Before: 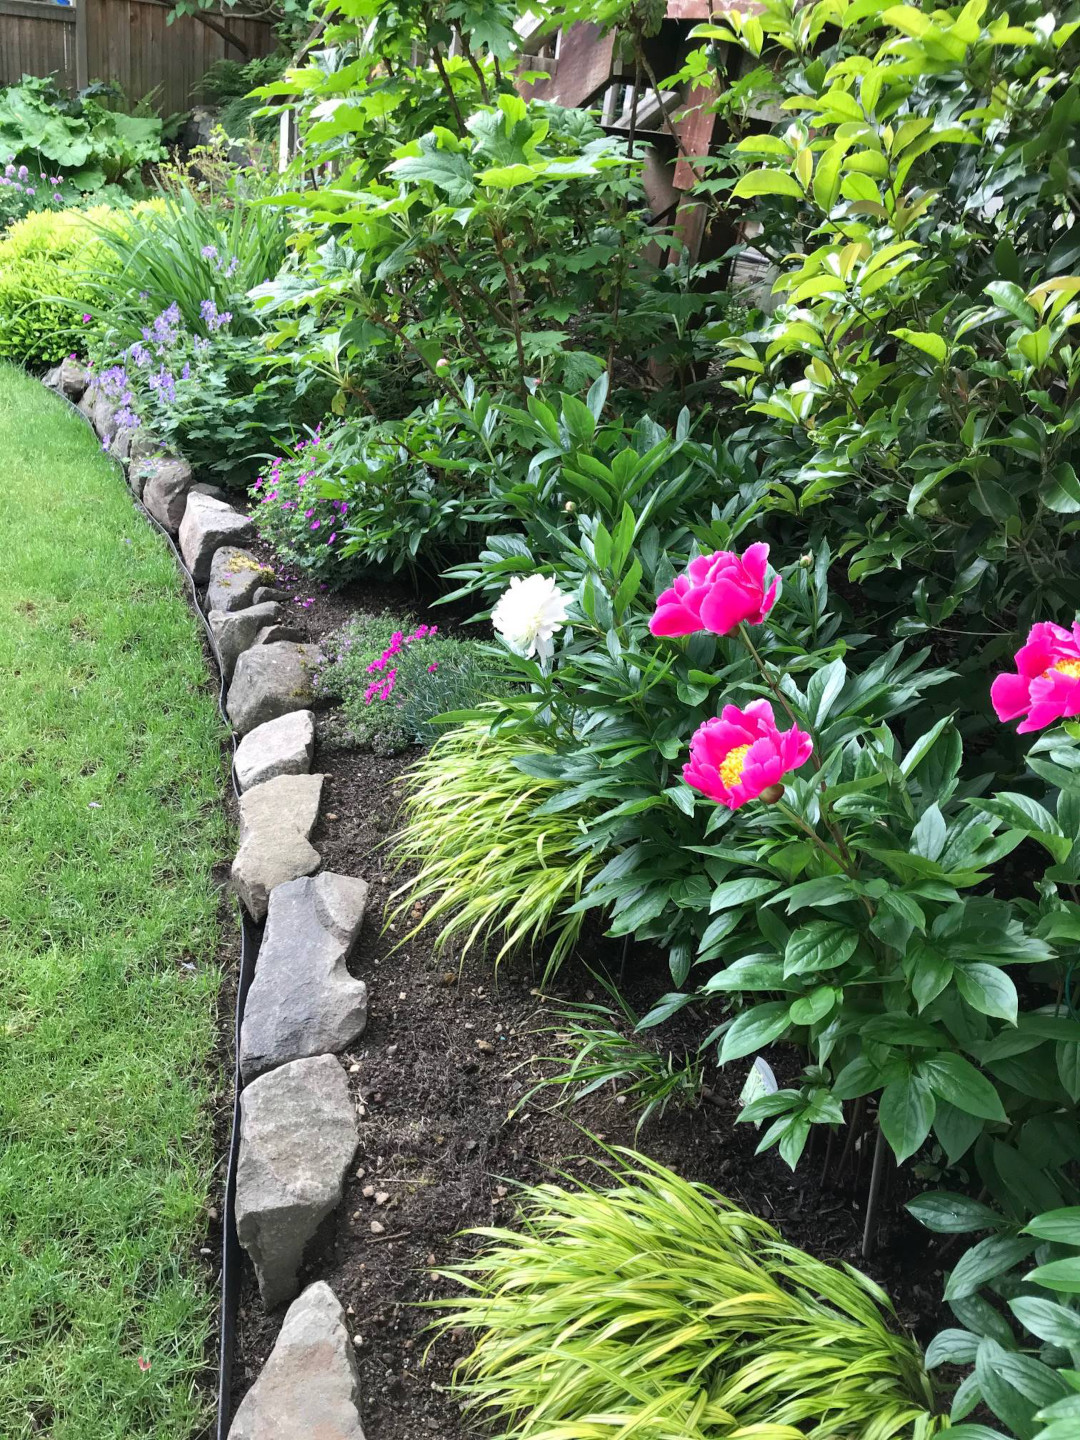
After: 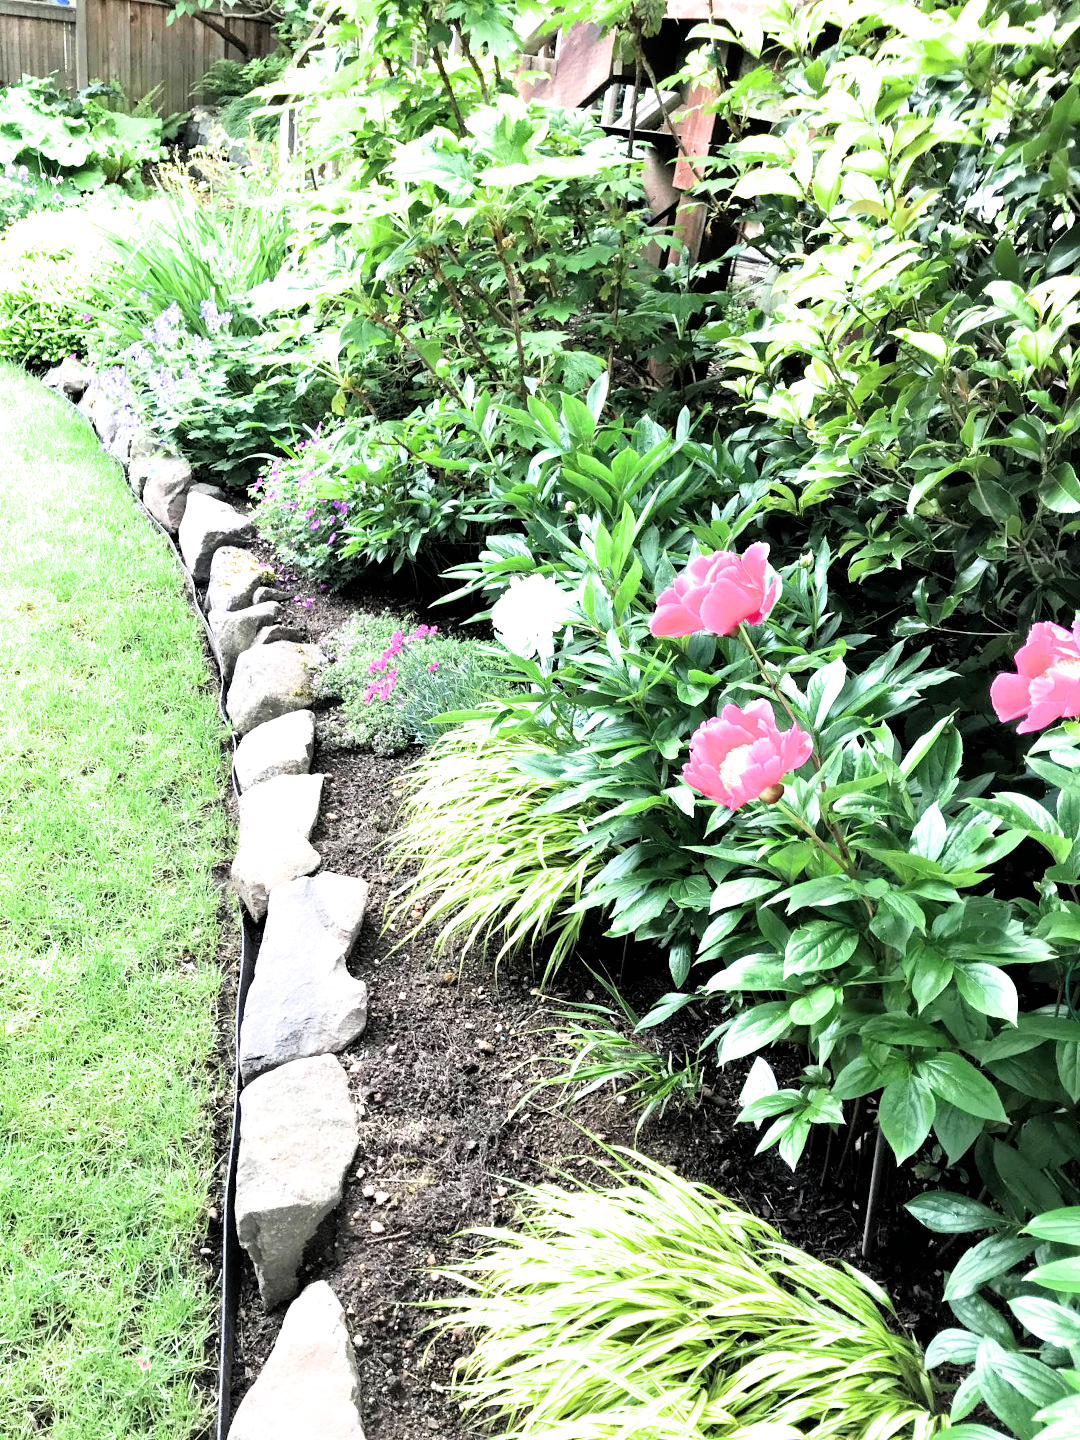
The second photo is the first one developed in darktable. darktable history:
exposure: black level correction 0, exposure 1.468 EV, compensate exposure bias true, compensate highlight preservation false
filmic rgb: black relative exposure -4.02 EV, white relative exposure 2.99 EV, hardness 3.01, contrast 1.406
